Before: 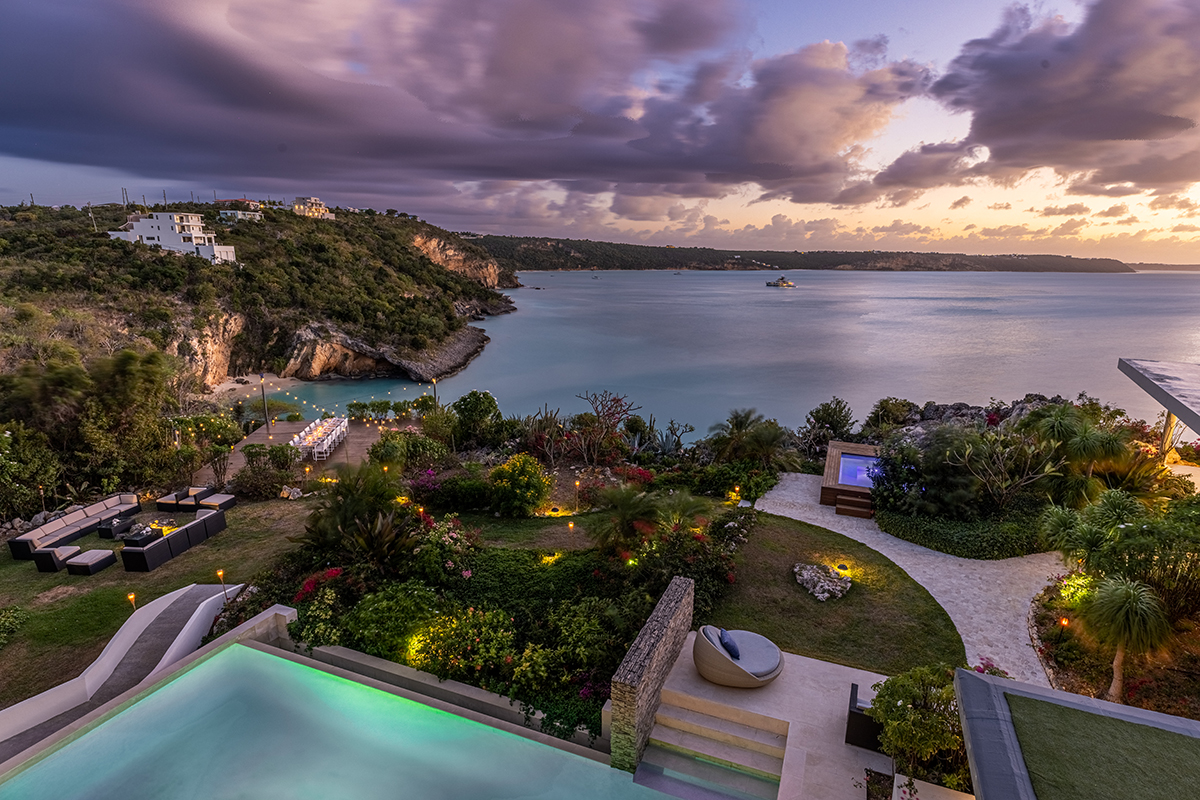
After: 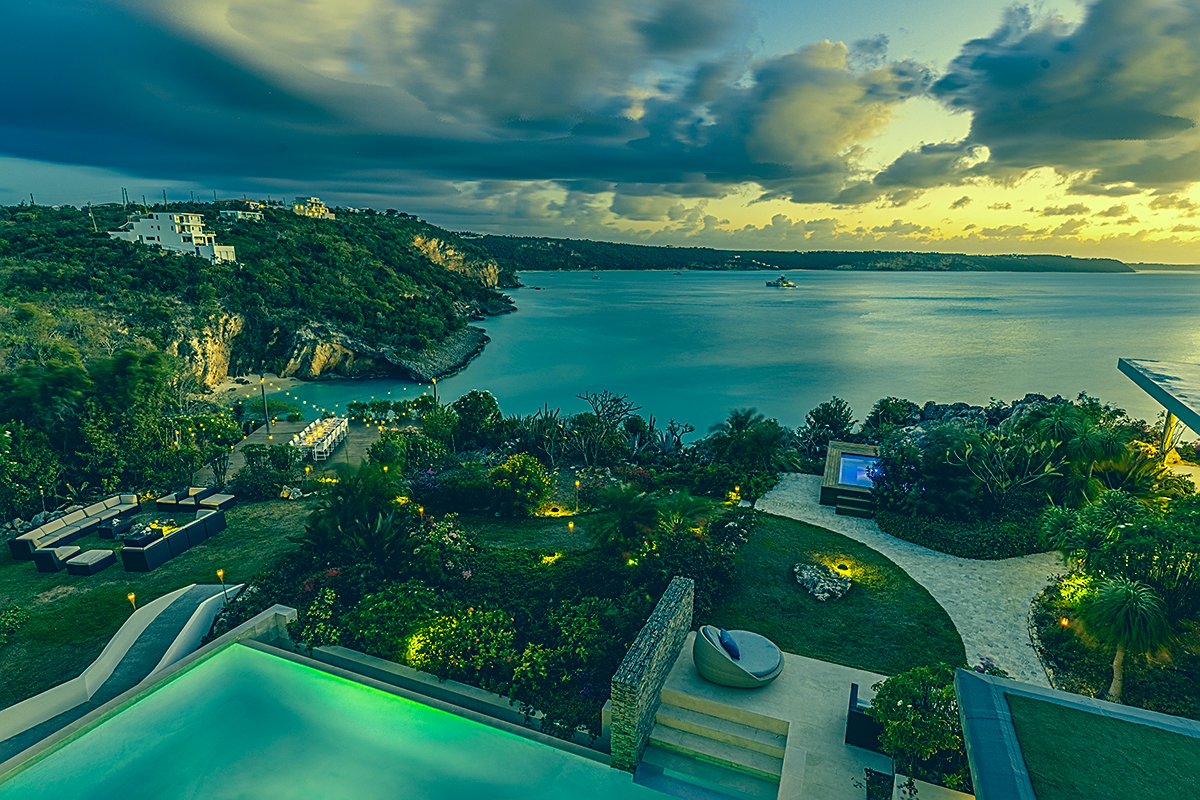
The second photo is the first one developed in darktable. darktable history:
color correction: highlights a* -16.06, highlights b* 39.8, shadows a* -39.81, shadows b* -25.82
sharpen: on, module defaults
